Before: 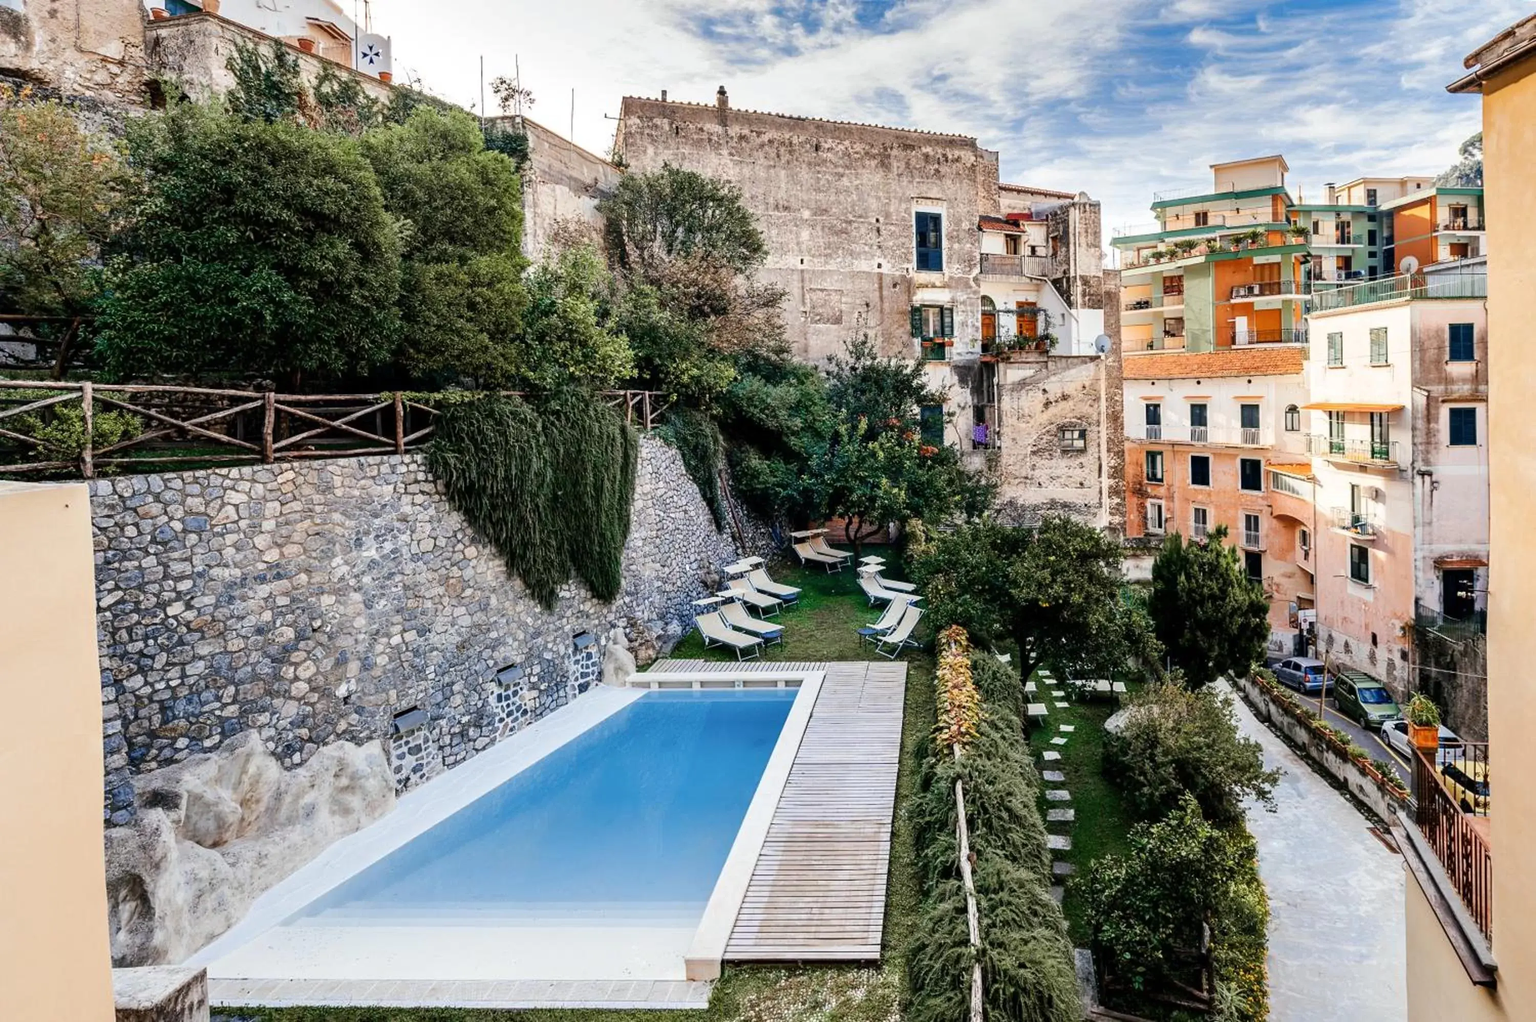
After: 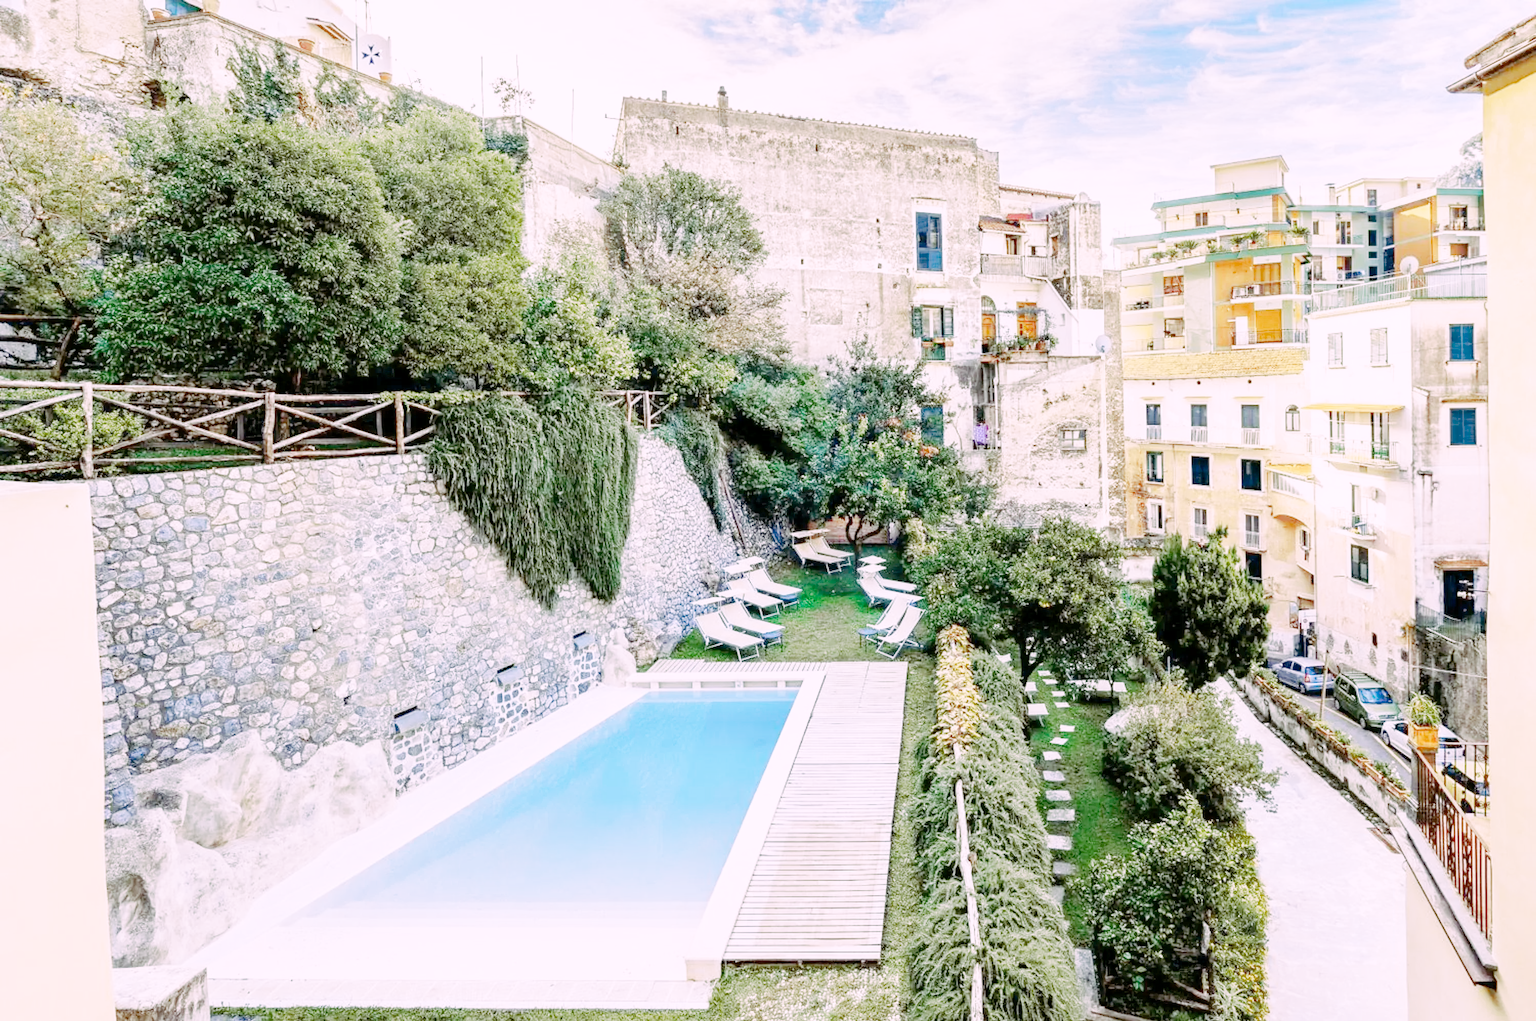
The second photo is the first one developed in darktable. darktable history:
tone curve: curves: ch0 [(0, 0) (0.003, 0) (0.011, 0.001) (0.025, 0.003) (0.044, 0.005) (0.069, 0.012) (0.1, 0.023) (0.136, 0.039) (0.177, 0.088) (0.224, 0.15) (0.277, 0.239) (0.335, 0.334) (0.399, 0.43) (0.468, 0.526) (0.543, 0.621) (0.623, 0.711) (0.709, 0.791) (0.801, 0.87) (0.898, 0.949) (1, 1)], preserve colors none
color look up table: target L [89.48, 84, 78.57, 68.9, 47.27, 66.58, 64.65, 62.14, 57.25, 51.07, 34.18, 36.81, 34.67, 25.28, 8.458, 200.46, 79.44, 86.71, 84.31, 68.4, 56.15, 56.91, 58.52, 41.64, 38.39, 39.68, 26.13, 88.81, 84.85, 79.62, 64.68, 72.51, 62.48, 54.57, 47.36, 52.84, 47.42, 48.93, 49.93, 41.2, 31.35, 20.7, 3.648, 79.36, 77.9, 71.42, 77.71, 67.83, 66.99], target a [6.765, -5.877, -43.92, -7.04, -37.34, -2.265, -44.63, -51.7, -18.31, -21.83, -24.66, -19.75, -24.84, -2.617, -11.06, 0, 5.15, 0.637, 10.19, 23, 55.44, 58.3, 41.75, 20.45, 6.143, 43.16, 25.43, 18.71, 23.86, 16.28, 54.39, 46.63, 66.8, 14.67, 4.683, 13.63, 36.73, 56.74, 62.21, 41.19, 27.33, 13.43, -3.891, -47.46, -41.31, -43.82, -6.478, -6.763, -19.65], target b [-3.824, 19.69, -4.088, 58.02, 35.59, 52.27, 17.44, 42.33, 34.86, 41.09, 23.9, 2.26, 24.35, 20.52, 11.3, 0, 59.28, 33.45, 18.73, 58.1, 30.91, 13.32, 19.28, 34.16, 3.686, 33.03, 25.58, -6.723, -26.59, -33.41, -21.03, -37.79, -45.29, -53.44, -30.92, -66.23, -9.329, -1.267, -59.21, -36.67, -63.22, -28.8, -7.59, -15.53, -38.24, -19.61, -33.48, -2.921, -48.65], num patches 49
